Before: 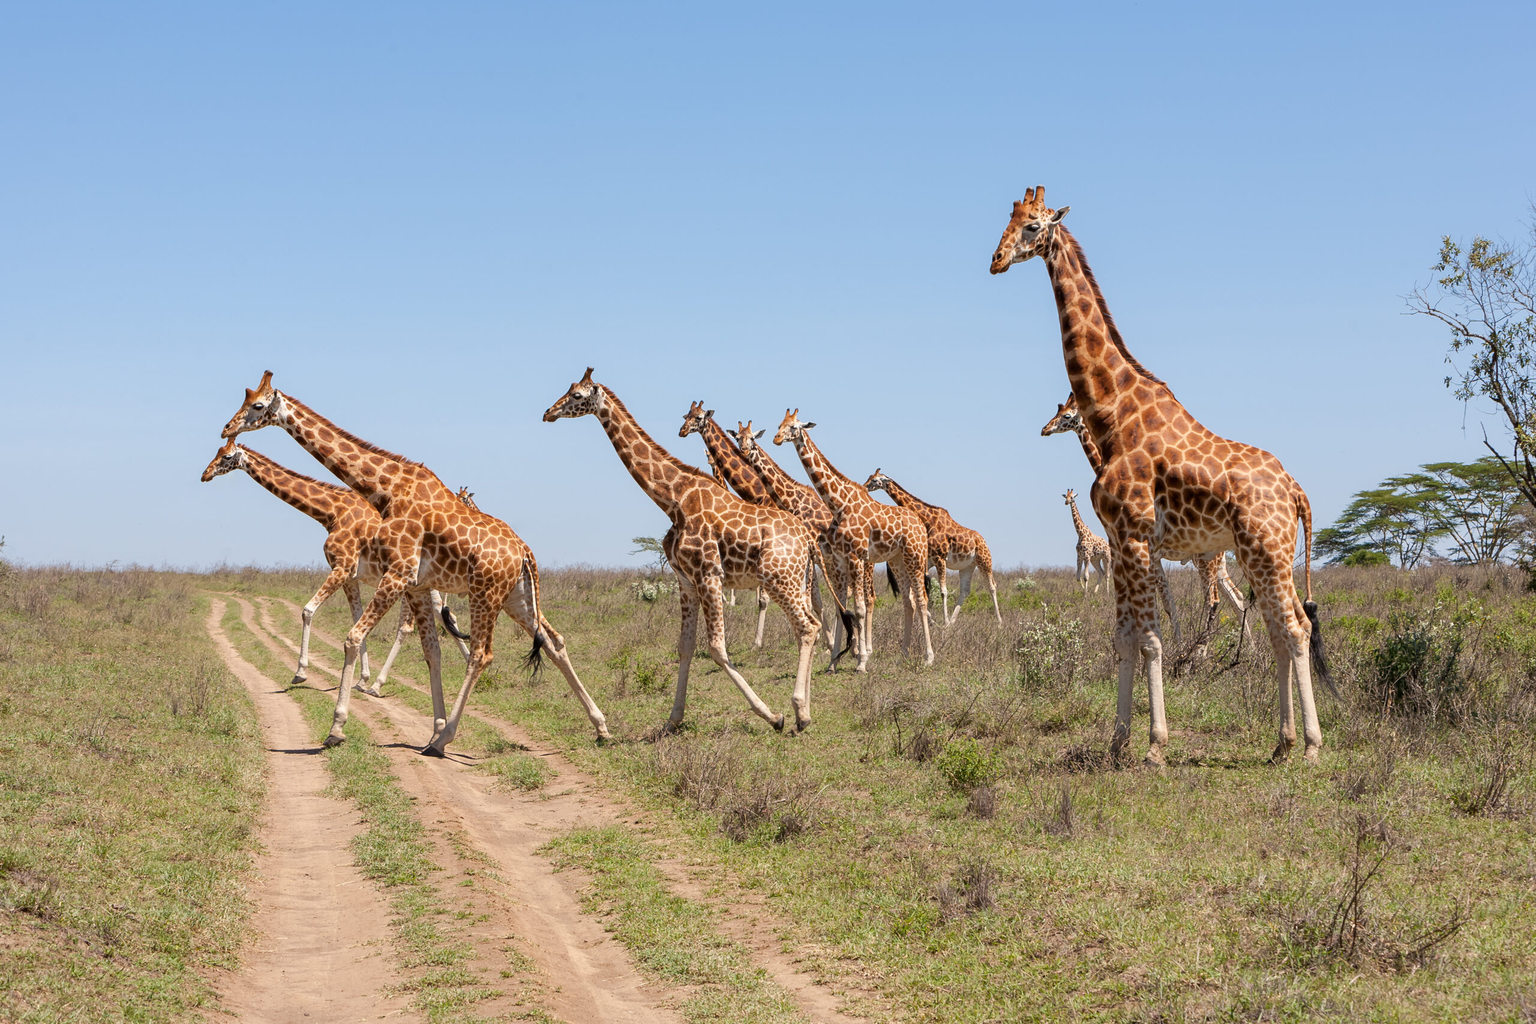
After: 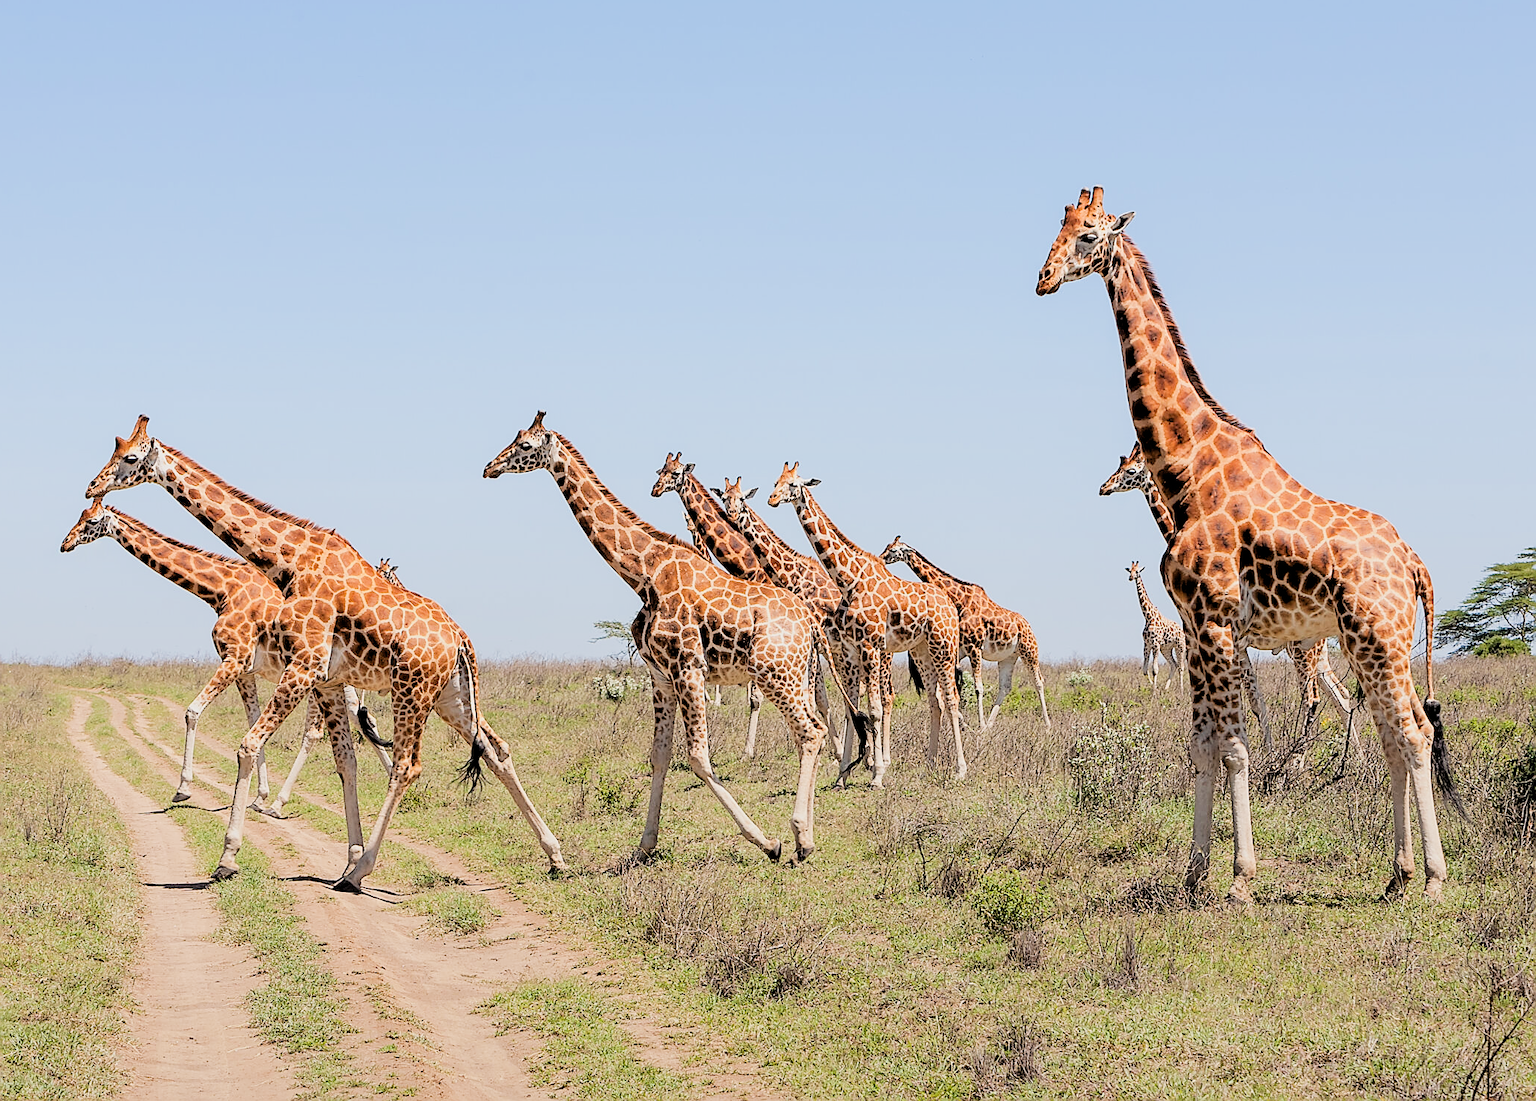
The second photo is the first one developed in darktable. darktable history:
exposure: black level correction 0, exposure 0.7 EV, compensate exposure bias true, compensate highlight preservation false
crop: left 9.929%, top 3.475%, right 9.188%, bottom 9.529%
rgb levels: preserve colors sum RGB, levels [[0.038, 0.433, 0.934], [0, 0.5, 1], [0, 0.5, 1]]
tone equalizer: on, module defaults
sharpen: radius 1.4, amount 1.25, threshold 0.7
graduated density: rotation -180°, offset 27.42
filmic rgb: black relative exposure -5 EV, hardness 2.88, contrast 1.3, highlights saturation mix -30%
